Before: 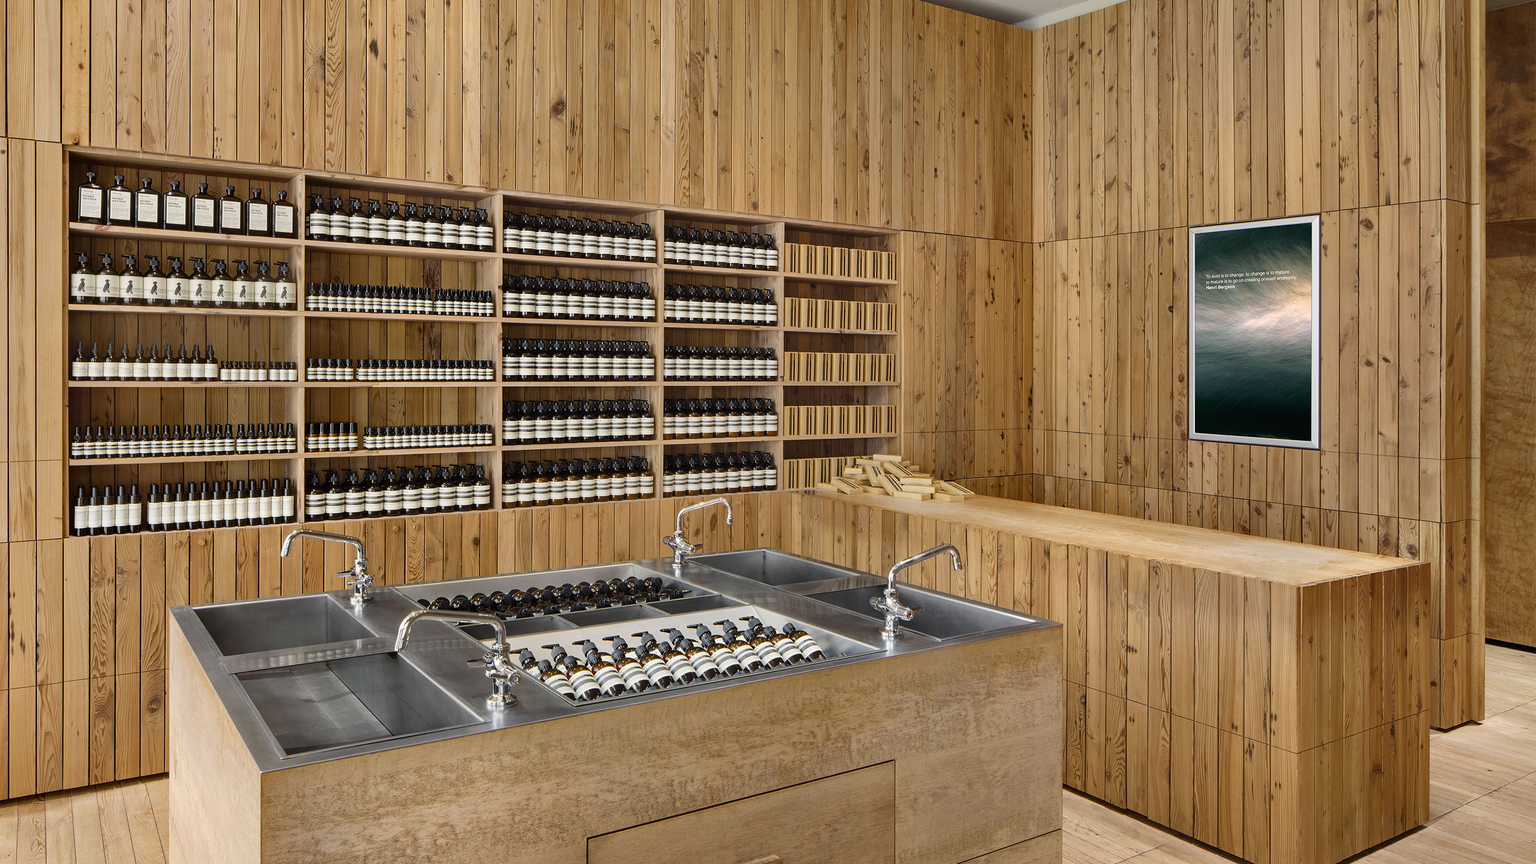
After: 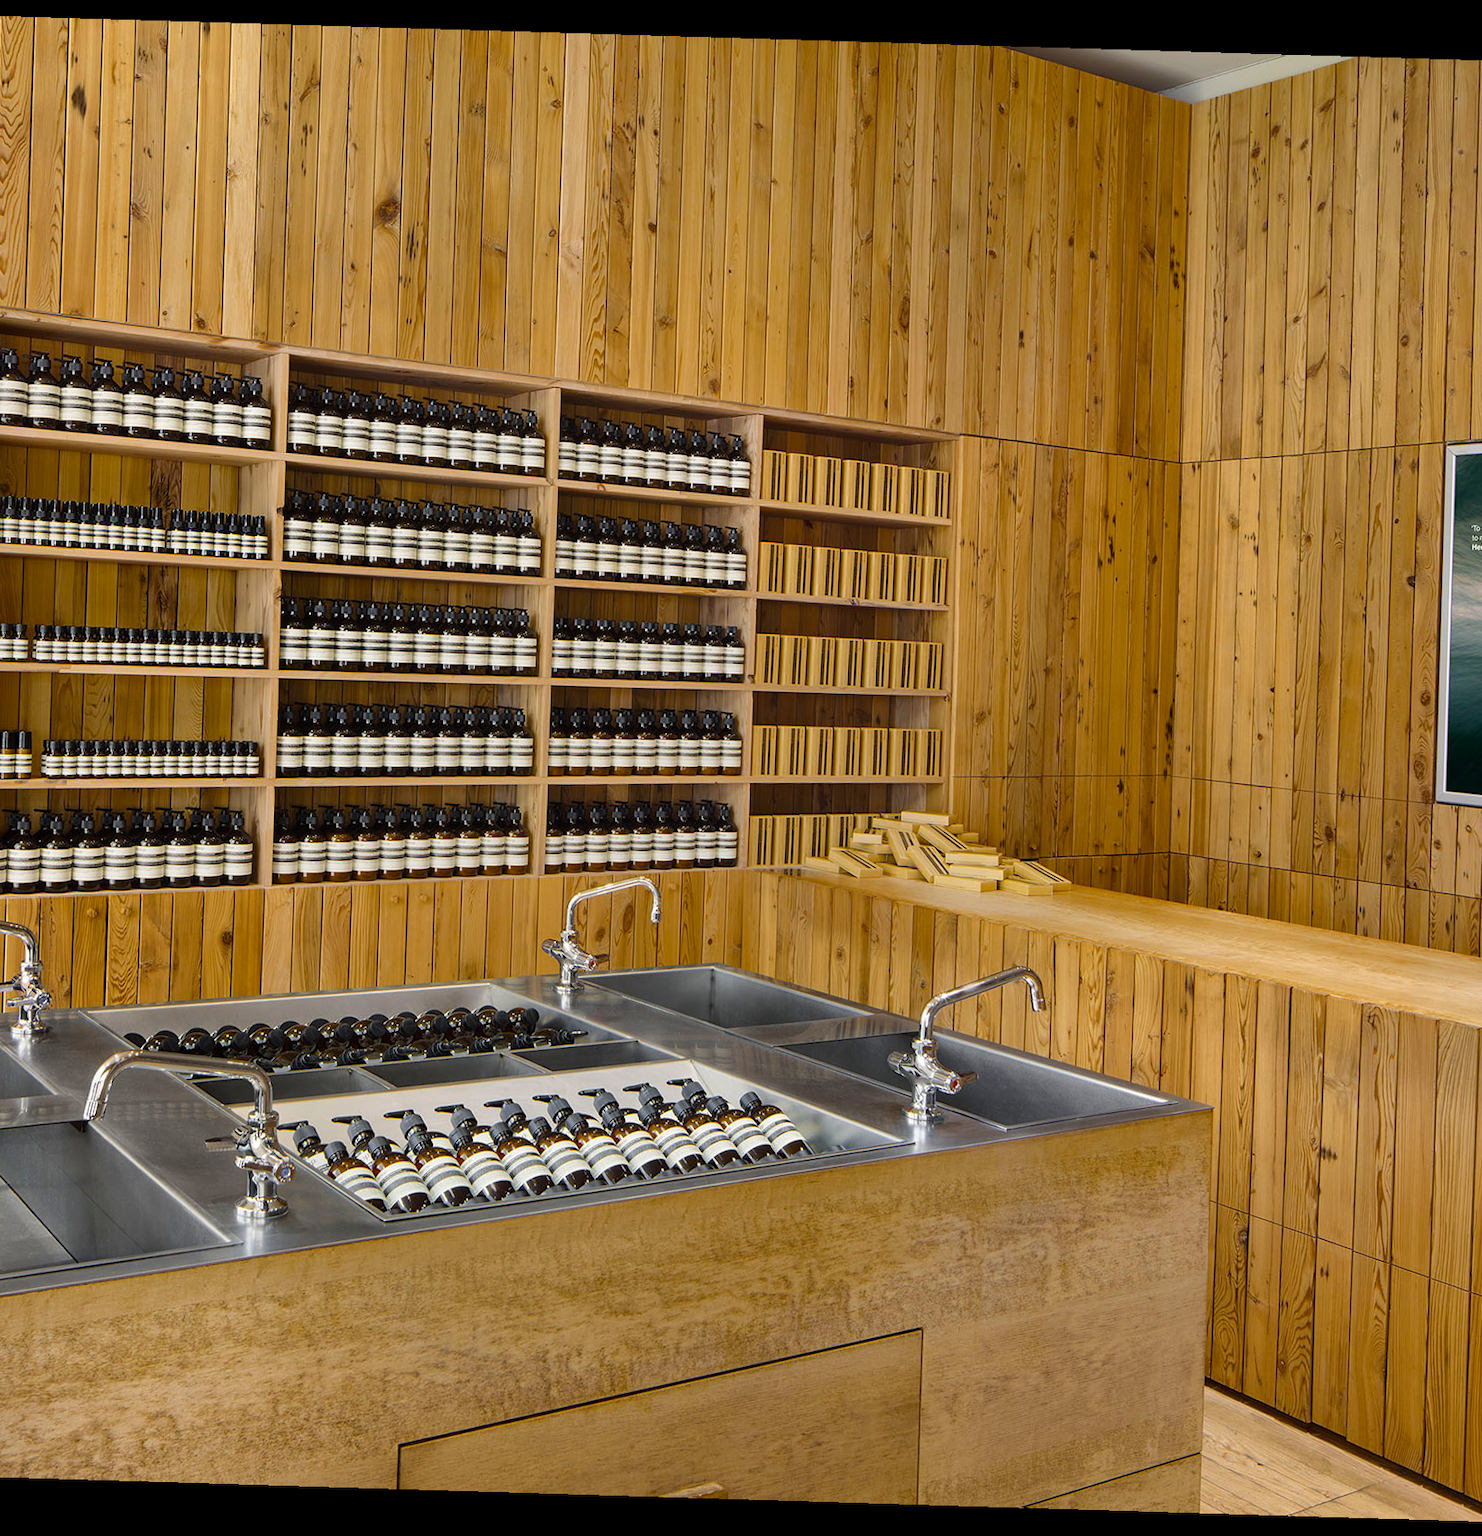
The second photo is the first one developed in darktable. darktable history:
crop and rotate: left 22.516%, right 21.234%
color balance rgb: perceptual saturation grading › global saturation 30%, global vibrance 20%
rotate and perspective: rotation 1.72°, automatic cropping off
